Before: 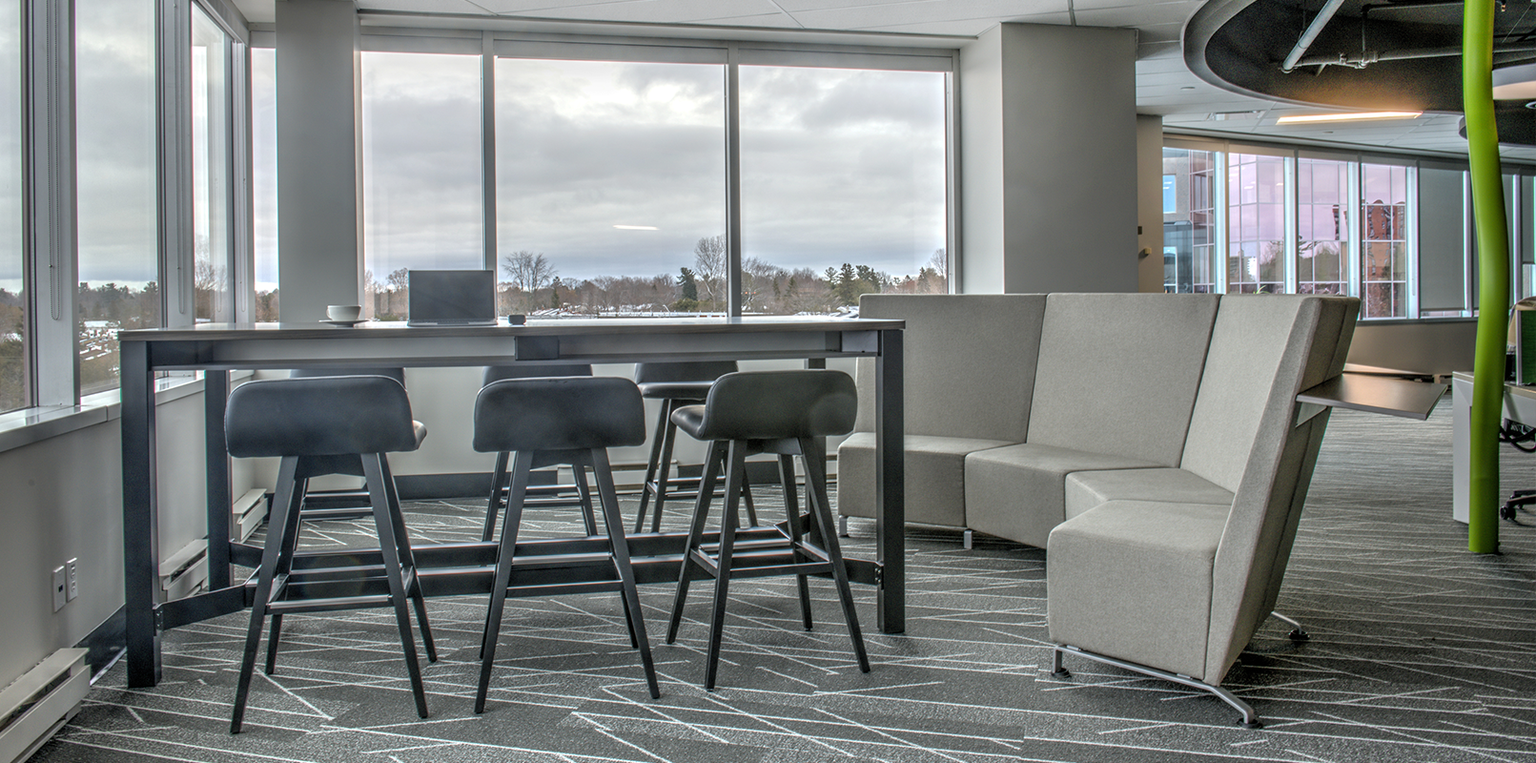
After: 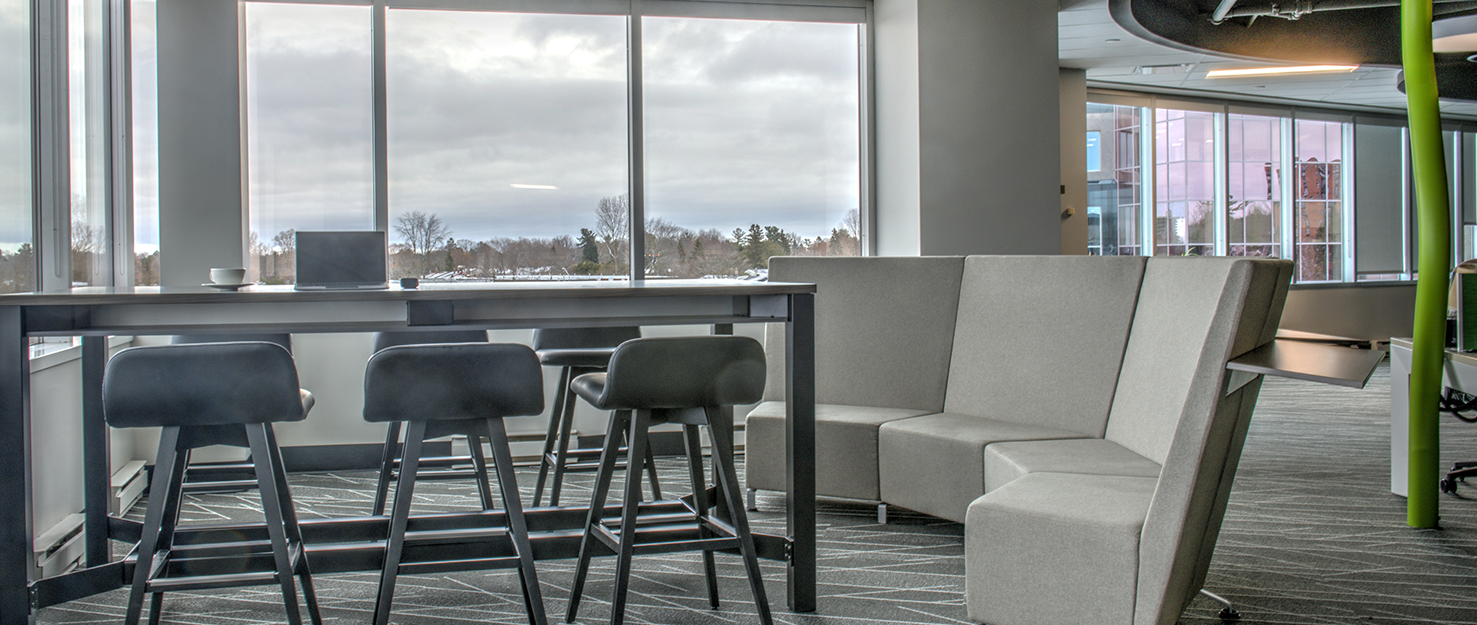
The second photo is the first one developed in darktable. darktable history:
crop: left 8.31%, top 6.62%, bottom 15.198%
